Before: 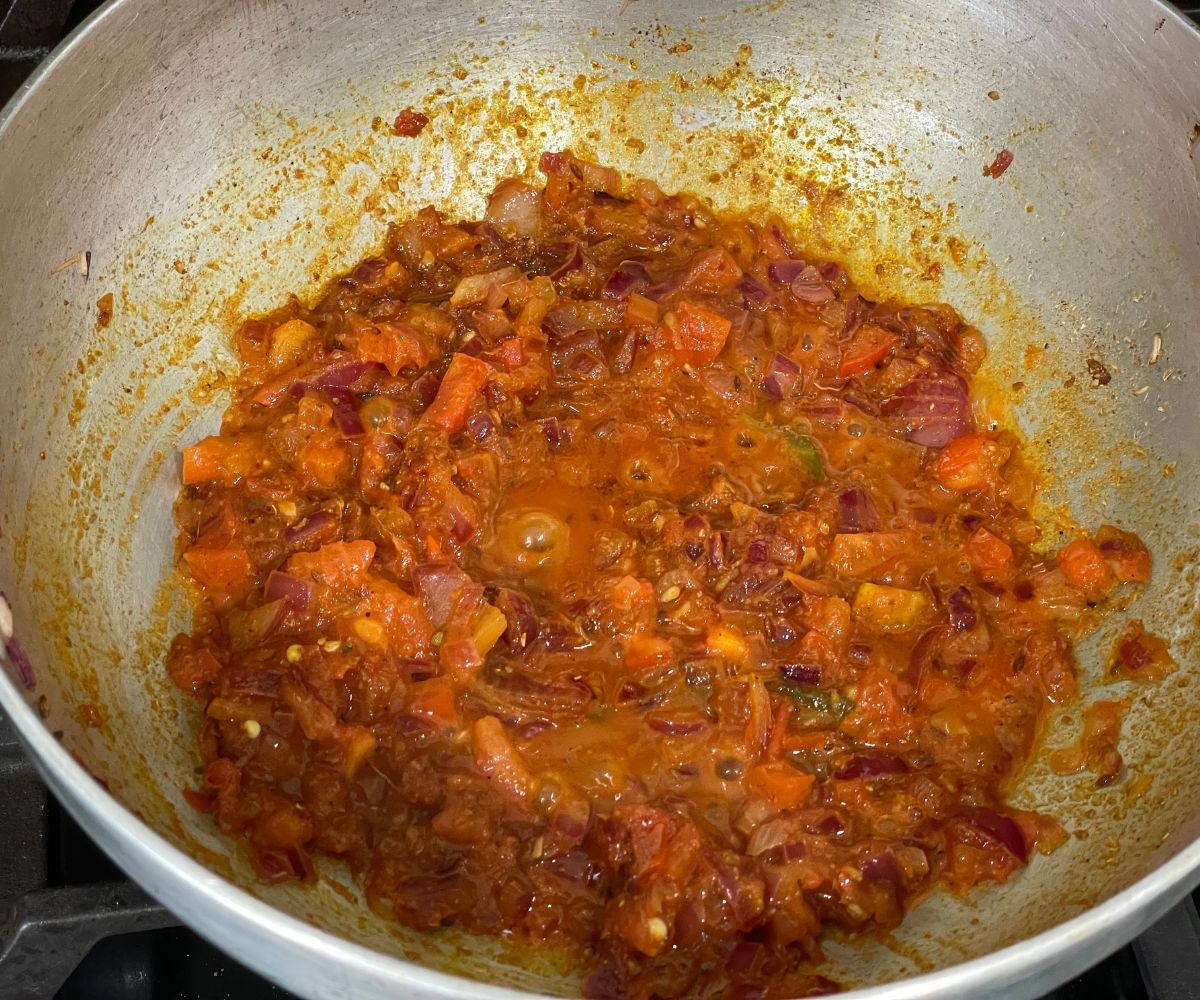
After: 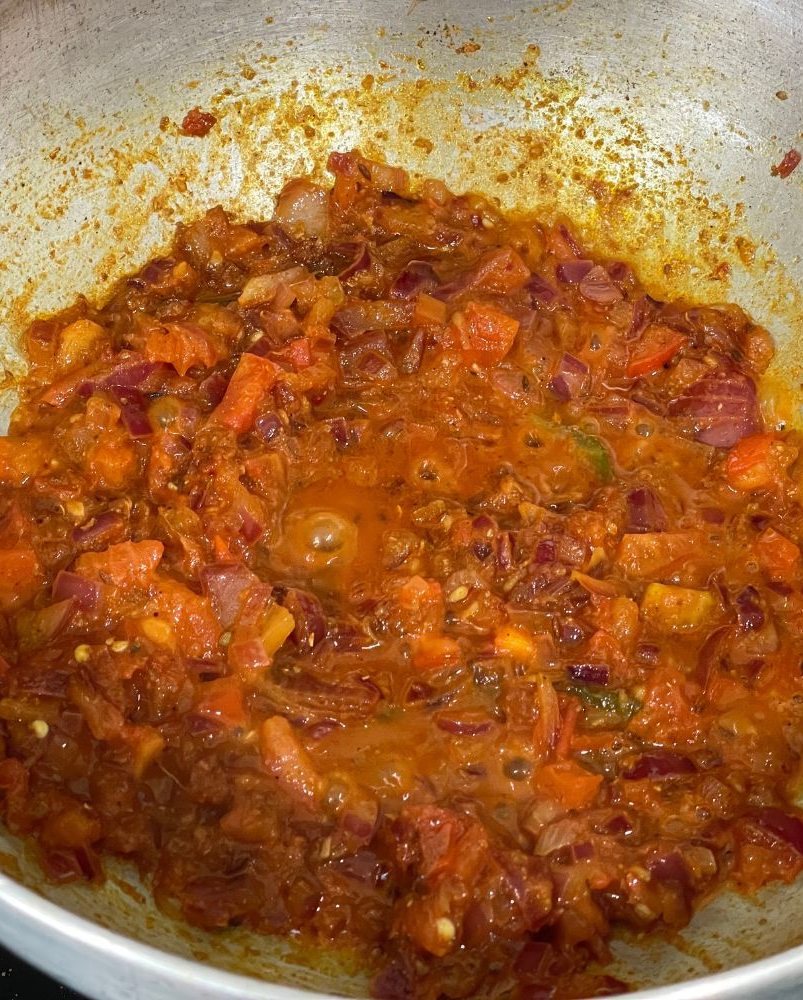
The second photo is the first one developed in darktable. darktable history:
crop and rotate: left 17.705%, right 15.316%
